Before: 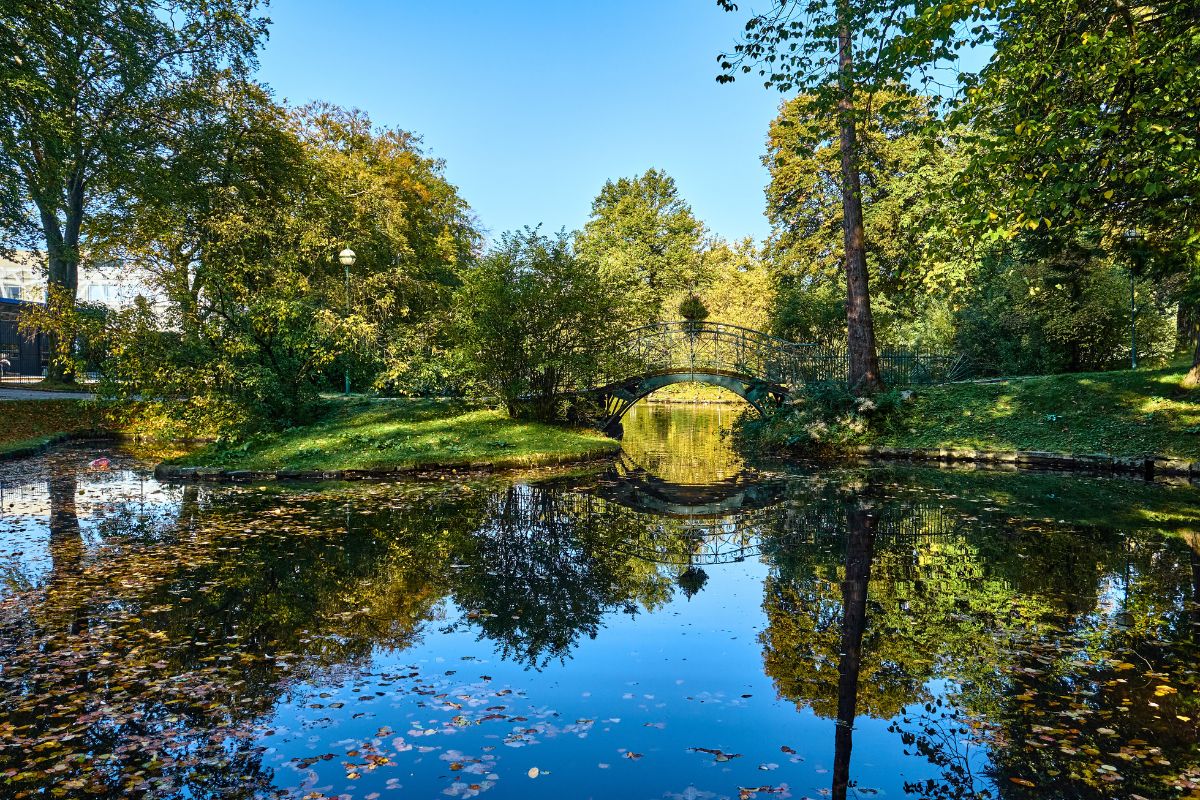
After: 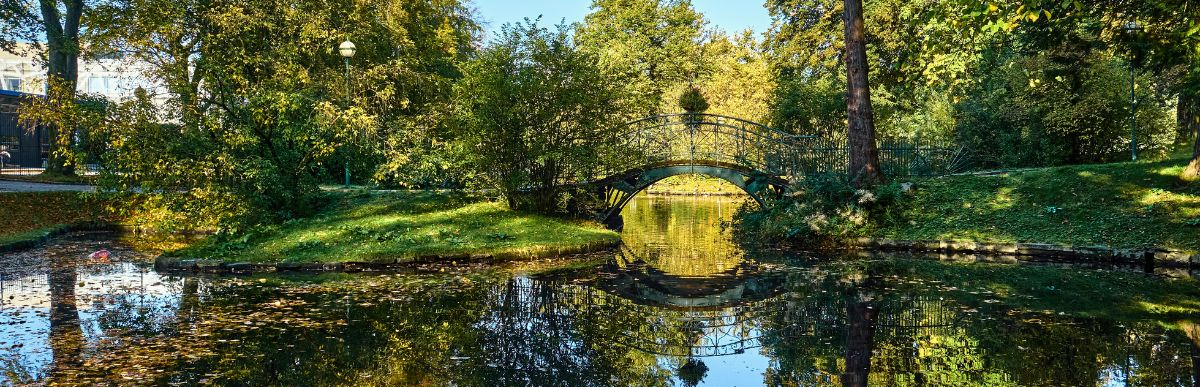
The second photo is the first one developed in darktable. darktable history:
crop and rotate: top 26.056%, bottom 25.543%
white balance: red 1.009, blue 0.985
